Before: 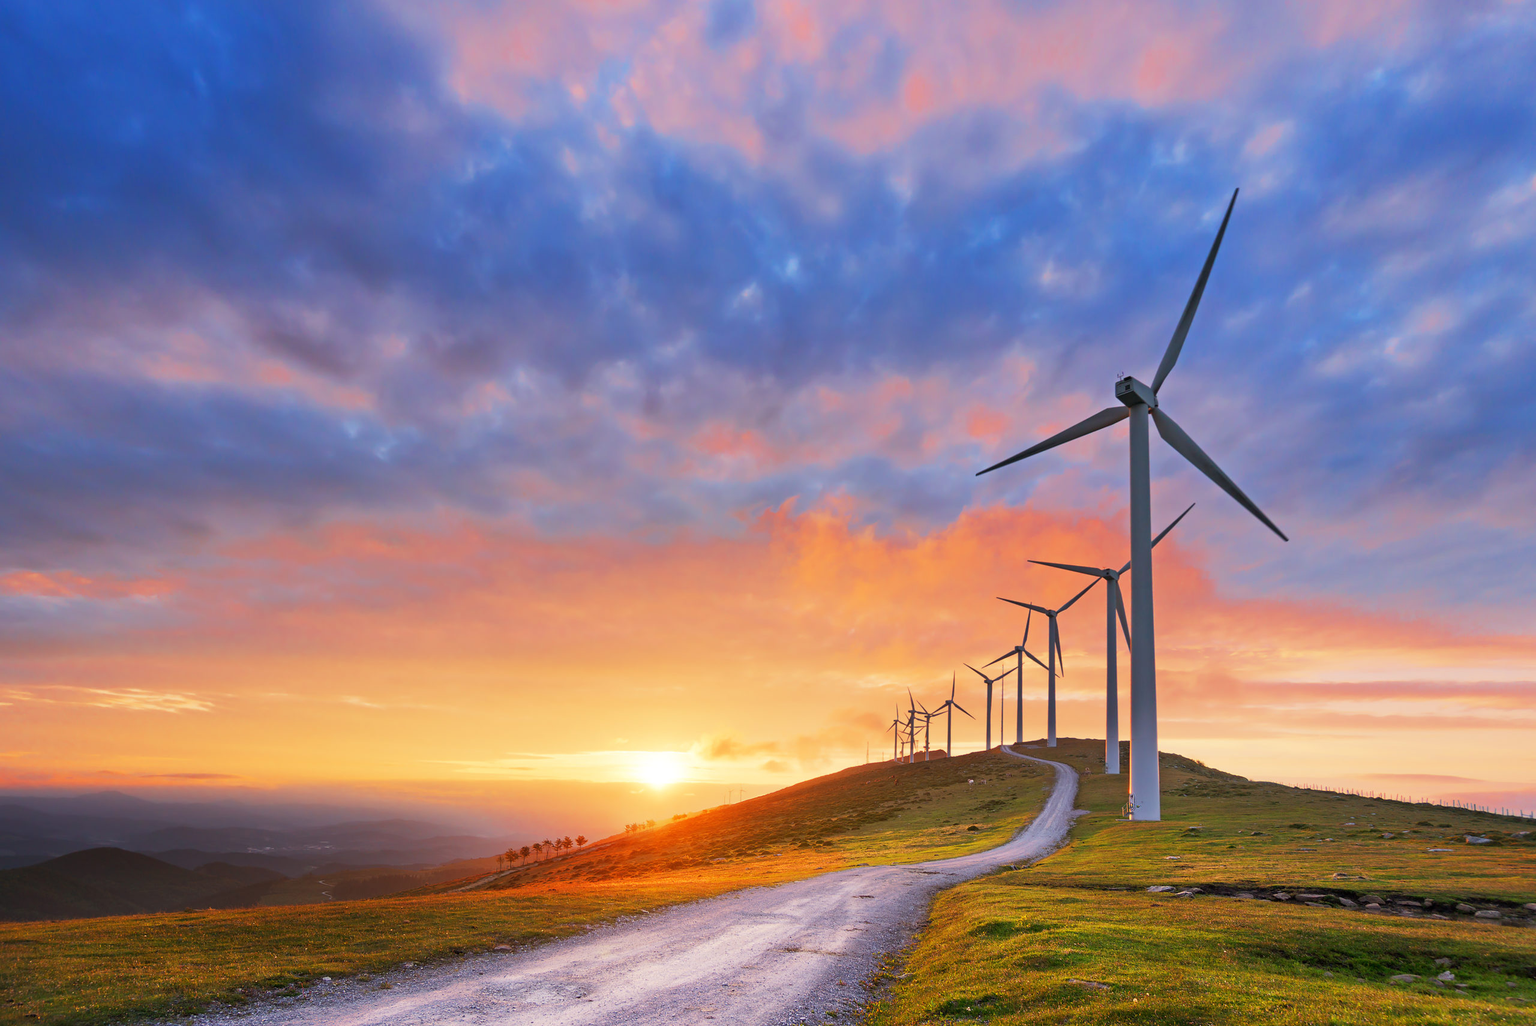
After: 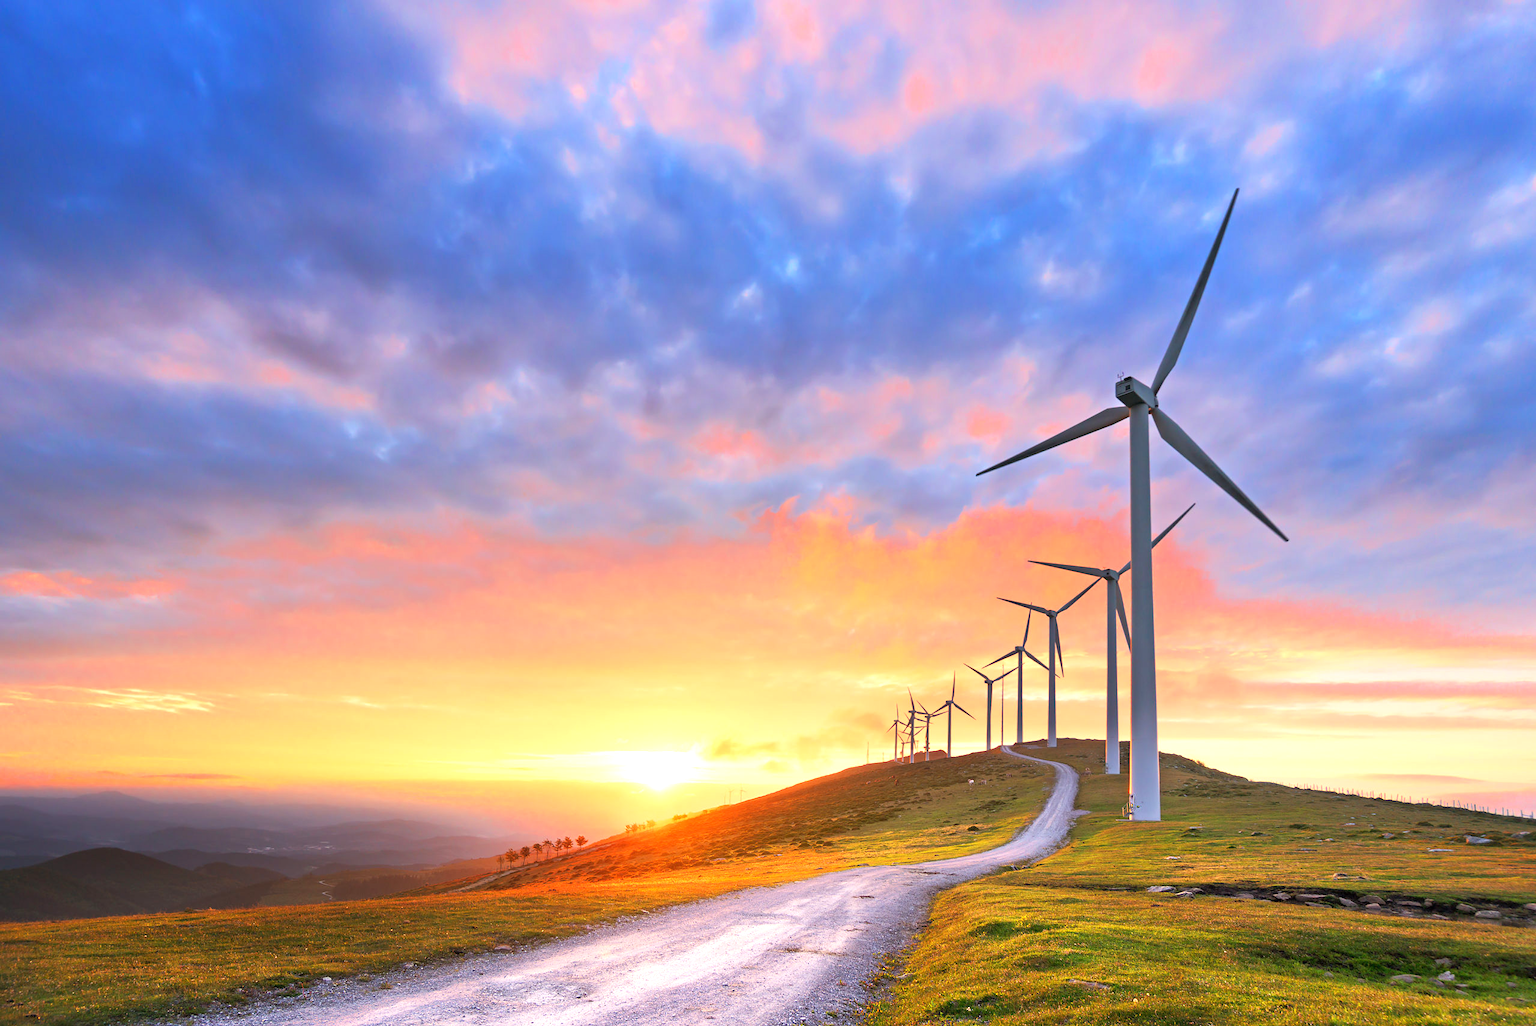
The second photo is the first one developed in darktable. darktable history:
exposure: exposure 0.661 EV, compensate exposure bias true, compensate highlight preservation false
